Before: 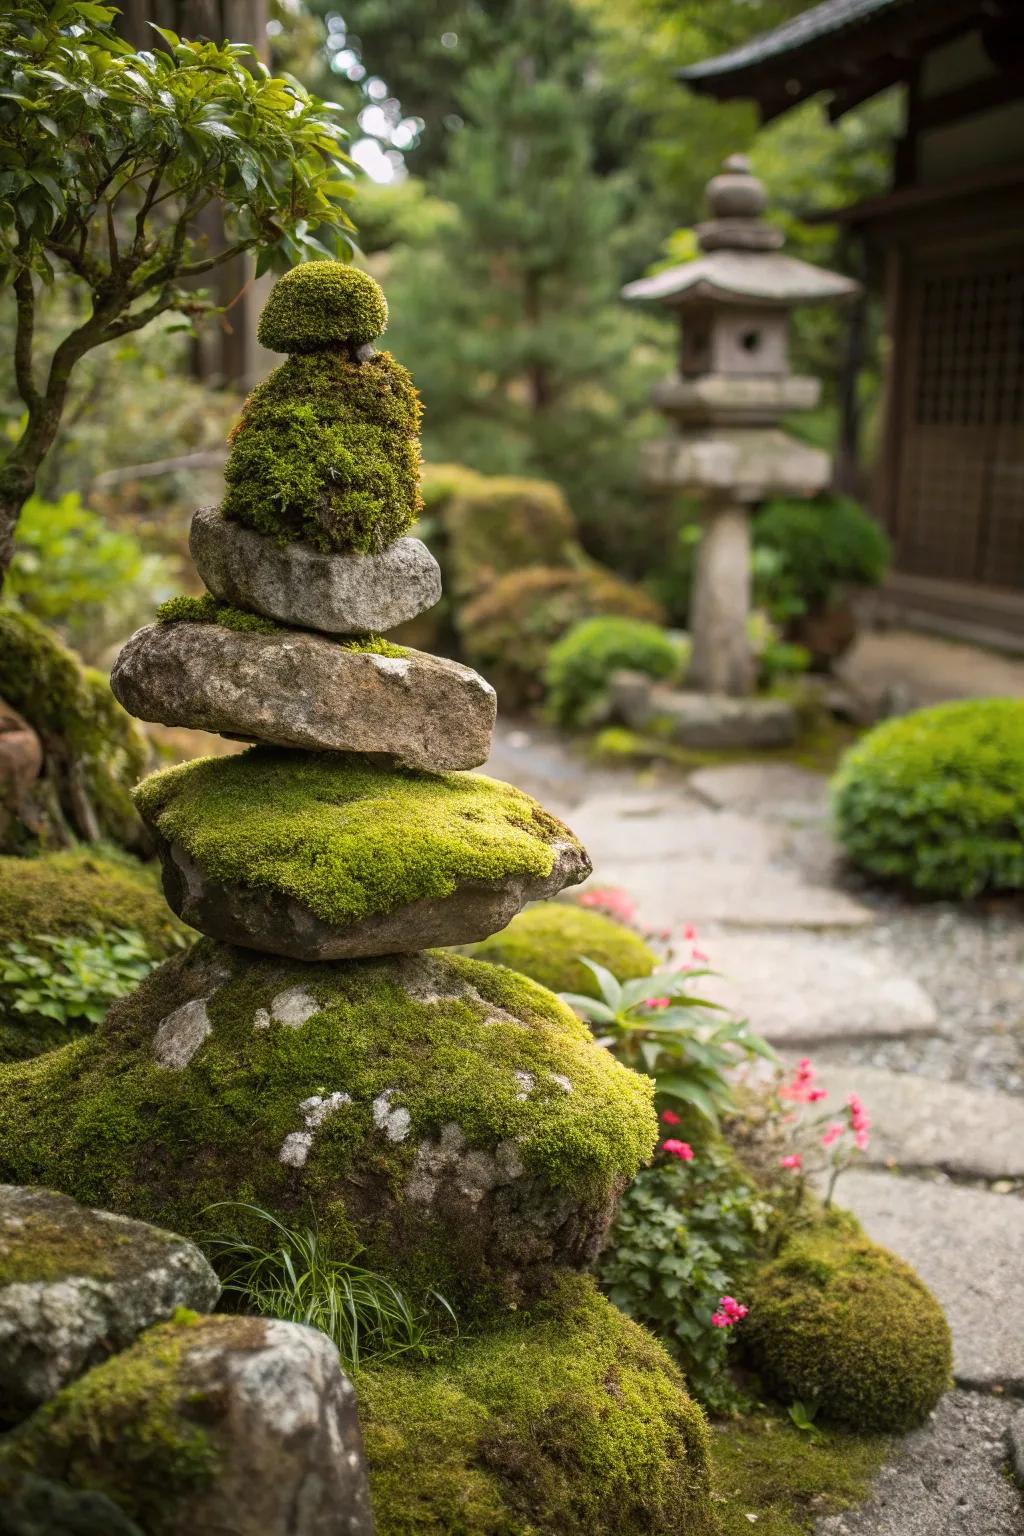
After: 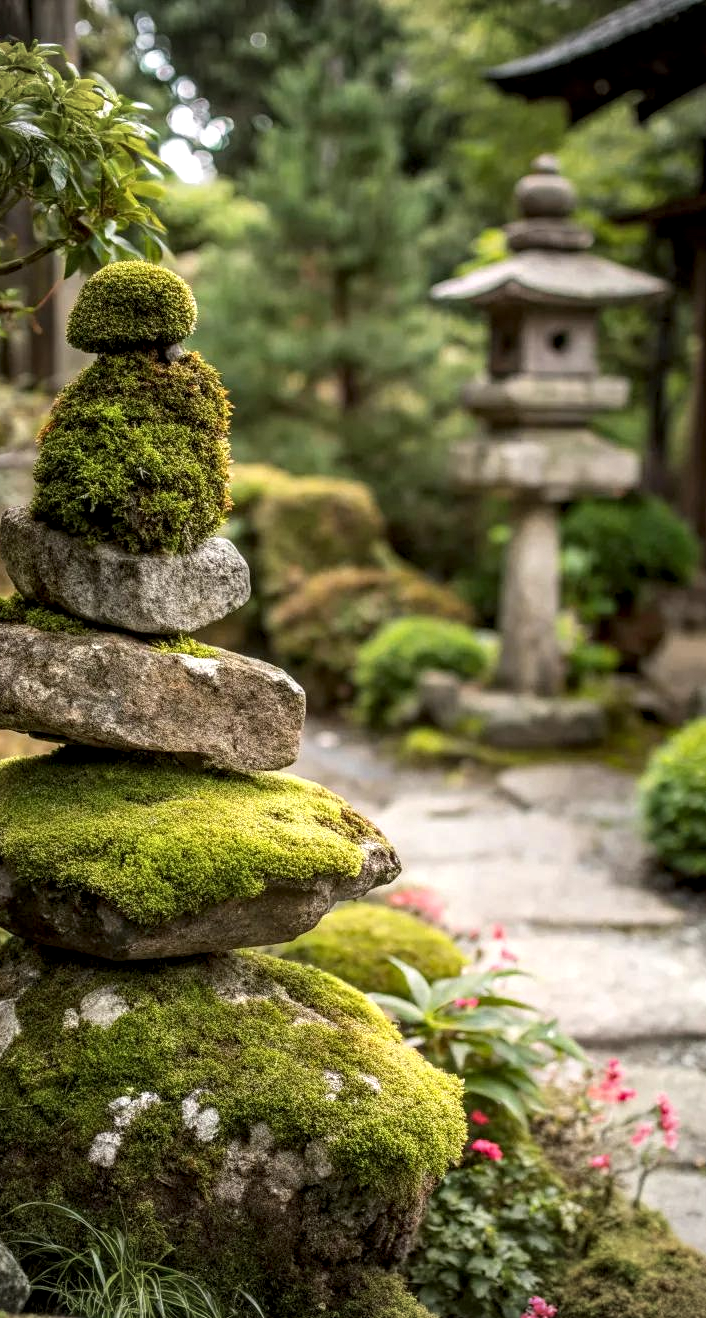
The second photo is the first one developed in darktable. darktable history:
local contrast: detail 150%
vignetting: on, module defaults
crop: left 18.679%, right 12.37%, bottom 14.167%
